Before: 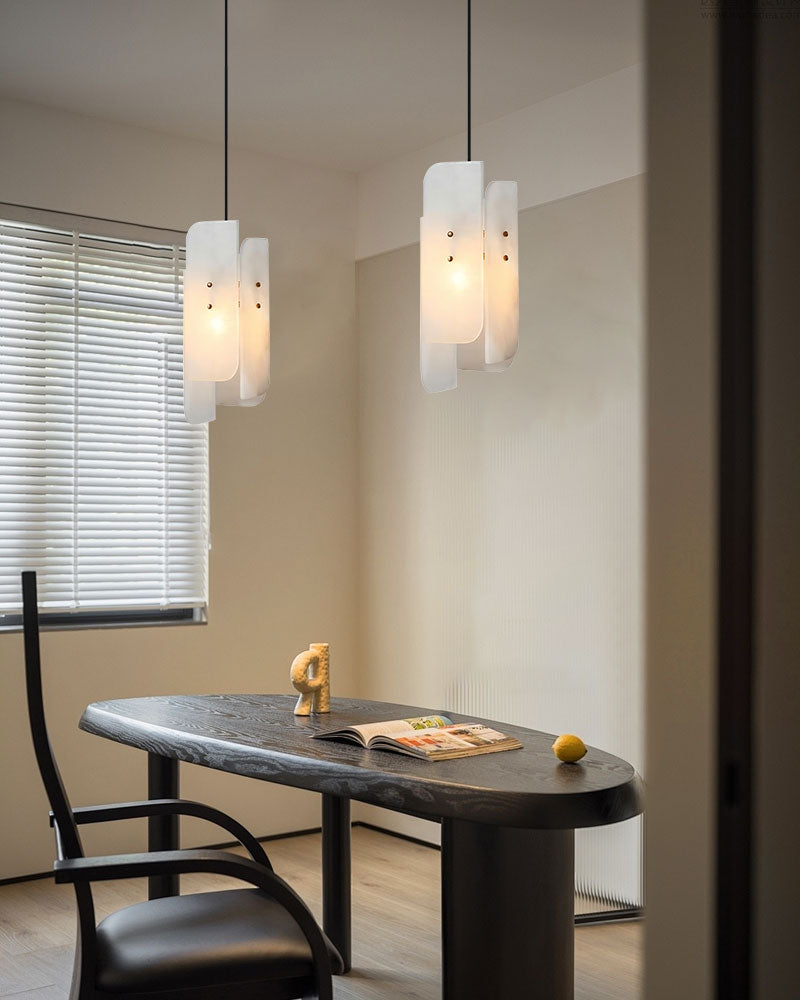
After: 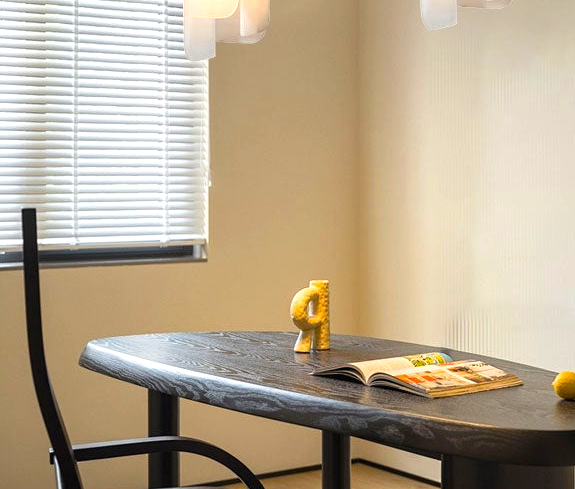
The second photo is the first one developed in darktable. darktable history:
color balance rgb: linear chroma grading › global chroma 14.6%, perceptual saturation grading › global saturation -0.264%, perceptual brilliance grading › global brilliance 11.459%, global vibrance 32.318%
crop: top 36.316%, right 28.1%, bottom 14.752%
